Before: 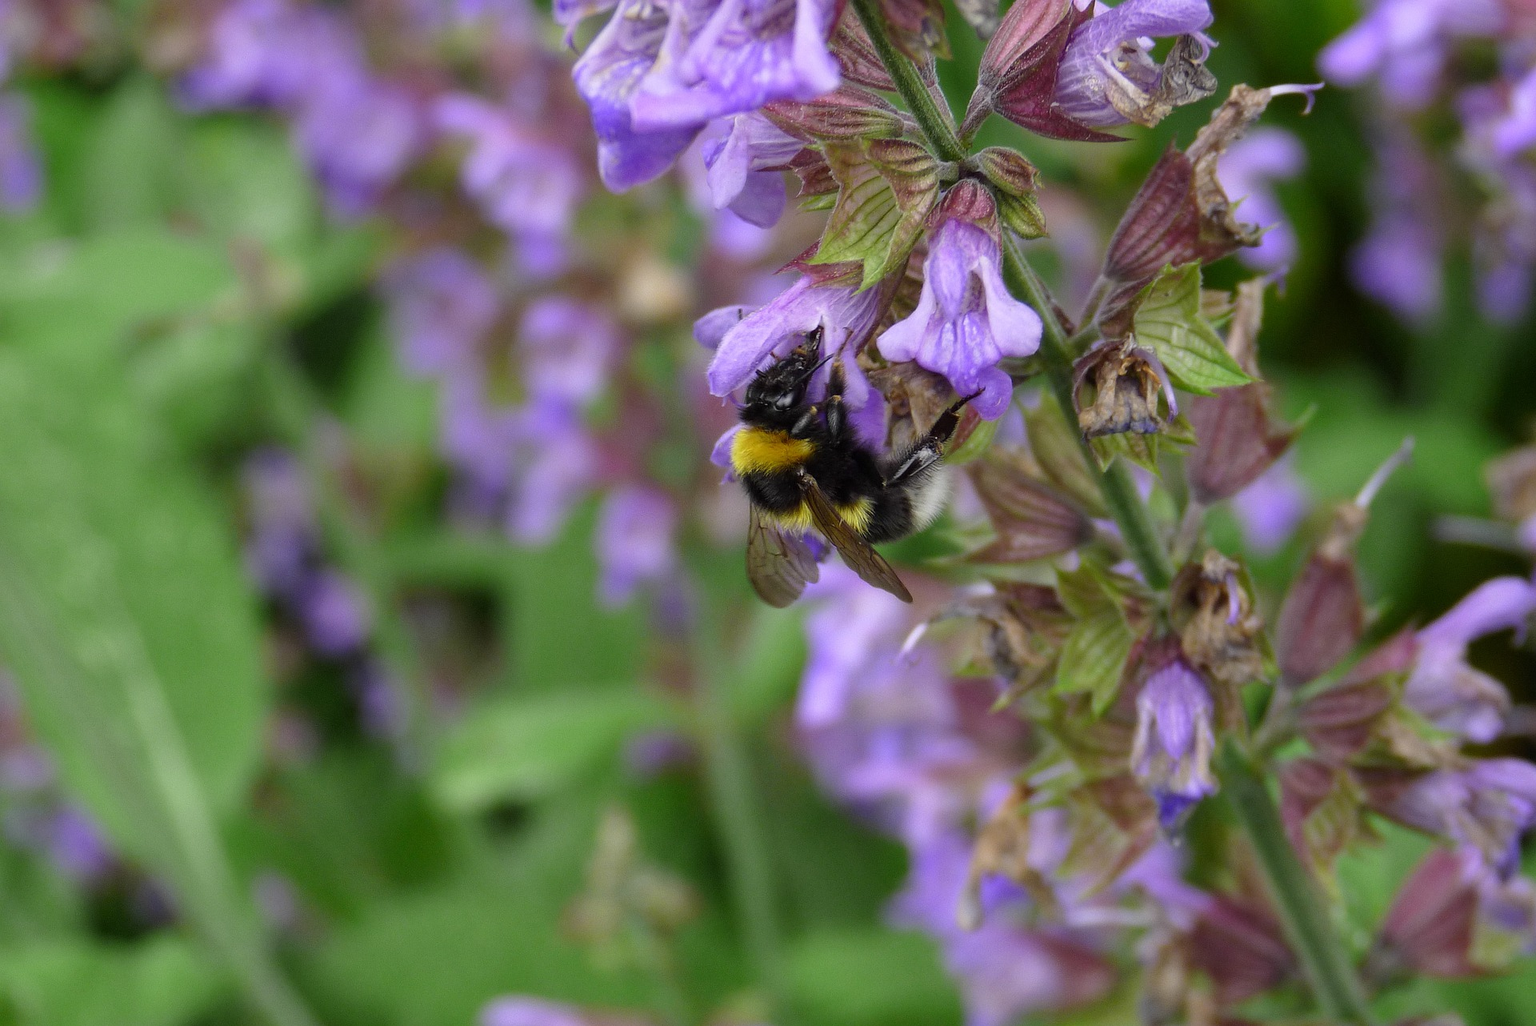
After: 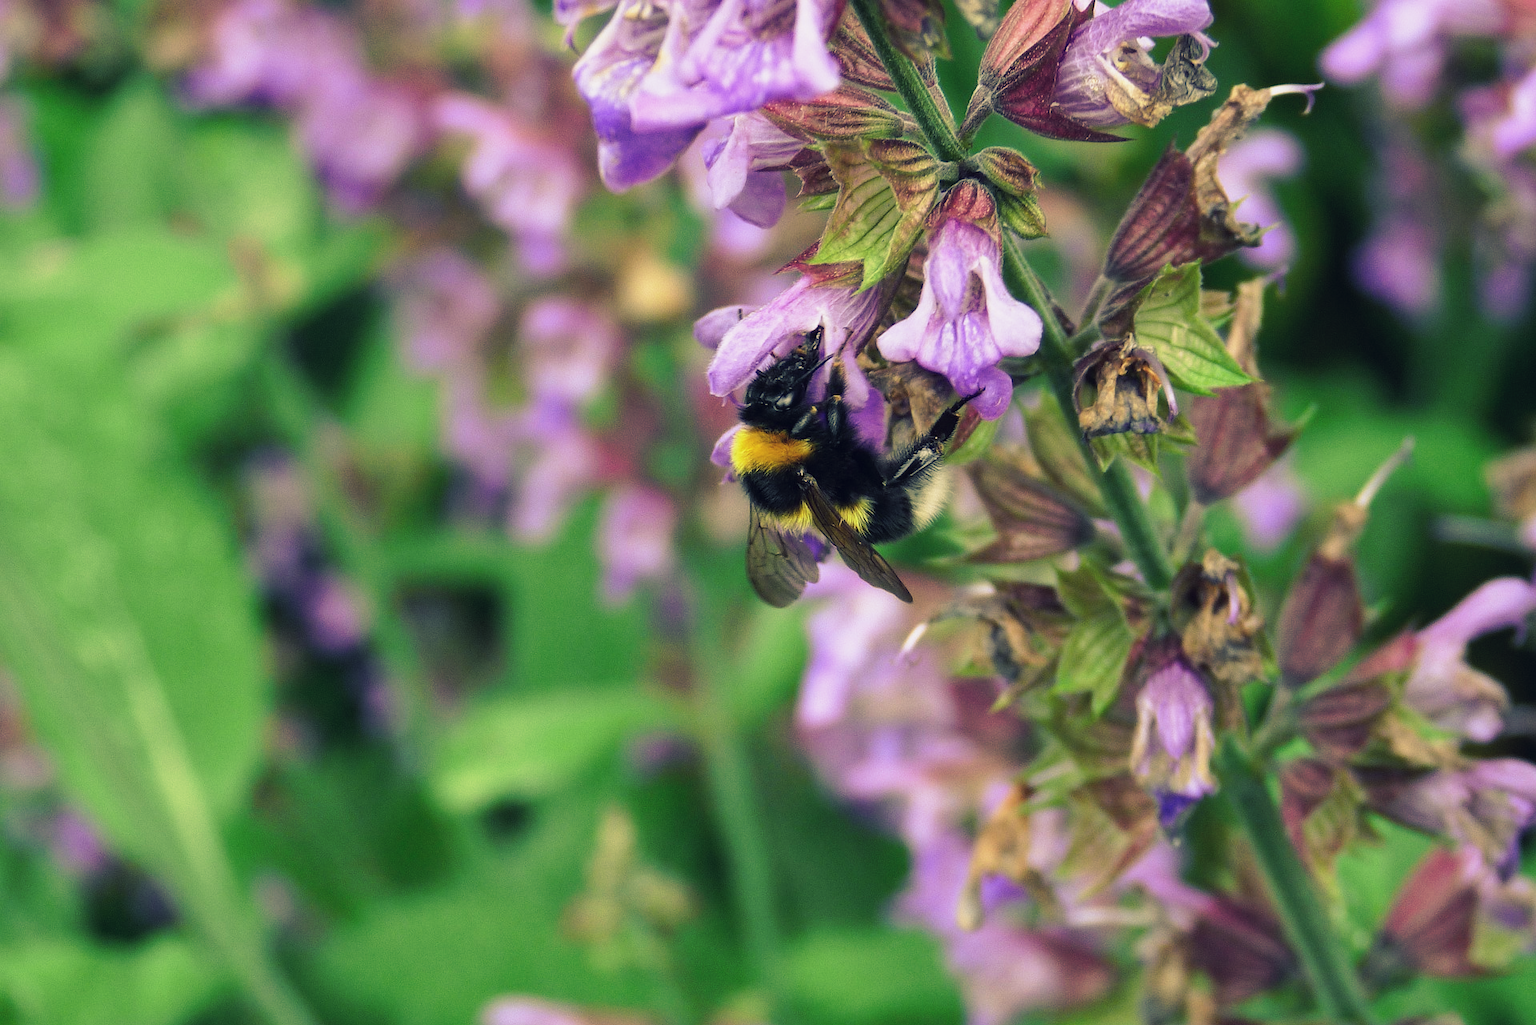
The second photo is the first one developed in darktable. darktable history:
tone curve: curves: ch0 [(0, 0) (0.003, 0.011) (0.011, 0.019) (0.025, 0.03) (0.044, 0.045) (0.069, 0.061) (0.1, 0.085) (0.136, 0.119) (0.177, 0.159) (0.224, 0.205) (0.277, 0.261) (0.335, 0.329) (0.399, 0.407) (0.468, 0.508) (0.543, 0.606) (0.623, 0.71) (0.709, 0.815) (0.801, 0.903) (0.898, 0.957) (1, 1)], preserve colors none
color look up table: target L [97.1, 92.62, 90.45, 79.46, 79.8, 75.45, 72.2, 66.51, 65.36, 59.83, 53.76, 51.6, 41.85, 39.52, 200.48, 94.59, 85.57, 73.35, 72.22, 57.05, 54.83, 62.8, 48.95, 50.06, 44.02, 43.21, 35.31, 30.12, 15.54, 0.341, 84.58, 67.73, 61.72, 52.35, 56.05, 58.61, 57.2, 57.46, 48.77, 40.08, 42.79, 35.82, 26.8, 6.38, 84.61, 92.17, 69.27, 63.13, 26.79], target a [-32.55, -21.79, -40.48, -68.94, -75.34, -0.538, -53.59, -55.73, 2.67, -24.78, -21.77, -36.65, -17.37, -30.02, 0, -10.91, -18.93, 17.59, 11.49, 41.11, 52.36, 19.74, 63.02, 49.42, 53.36, 56.59, 20.24, 1.618, 32.47, 1.301, 14.71, 39.77, -4.854, 69.55, 56.85, 28.85, -0.245, 22.92, 56.91, 20.04, -8.588, 53.16, 35.8, 29.89, -40.24, -10.22, -31.5, -37.13, -15.77], target b [66.34, 35.83, 75.7, 39.17, 67.9, 28.39, 23.71, 53.21, 53.83, 34.82, 13.46, 24.82, 19.7, 33.6, 0, 30.97, 76.34, 16.87, 43.96, 45.49, 5.889, 31.68, 26.03, 15.04, 45.78, 18.74, 32.47, -2.668, 1.781, -9.751, -6.762, -29.12, -28.8, -32.49, -40.36, -13.54, 0.967, 14.82, -2.496, -65.82, -28.13, -40.11, -26.96, -41.42, -6.12, 1.396, -27.83, 2.536, -8.123], num patches 49
